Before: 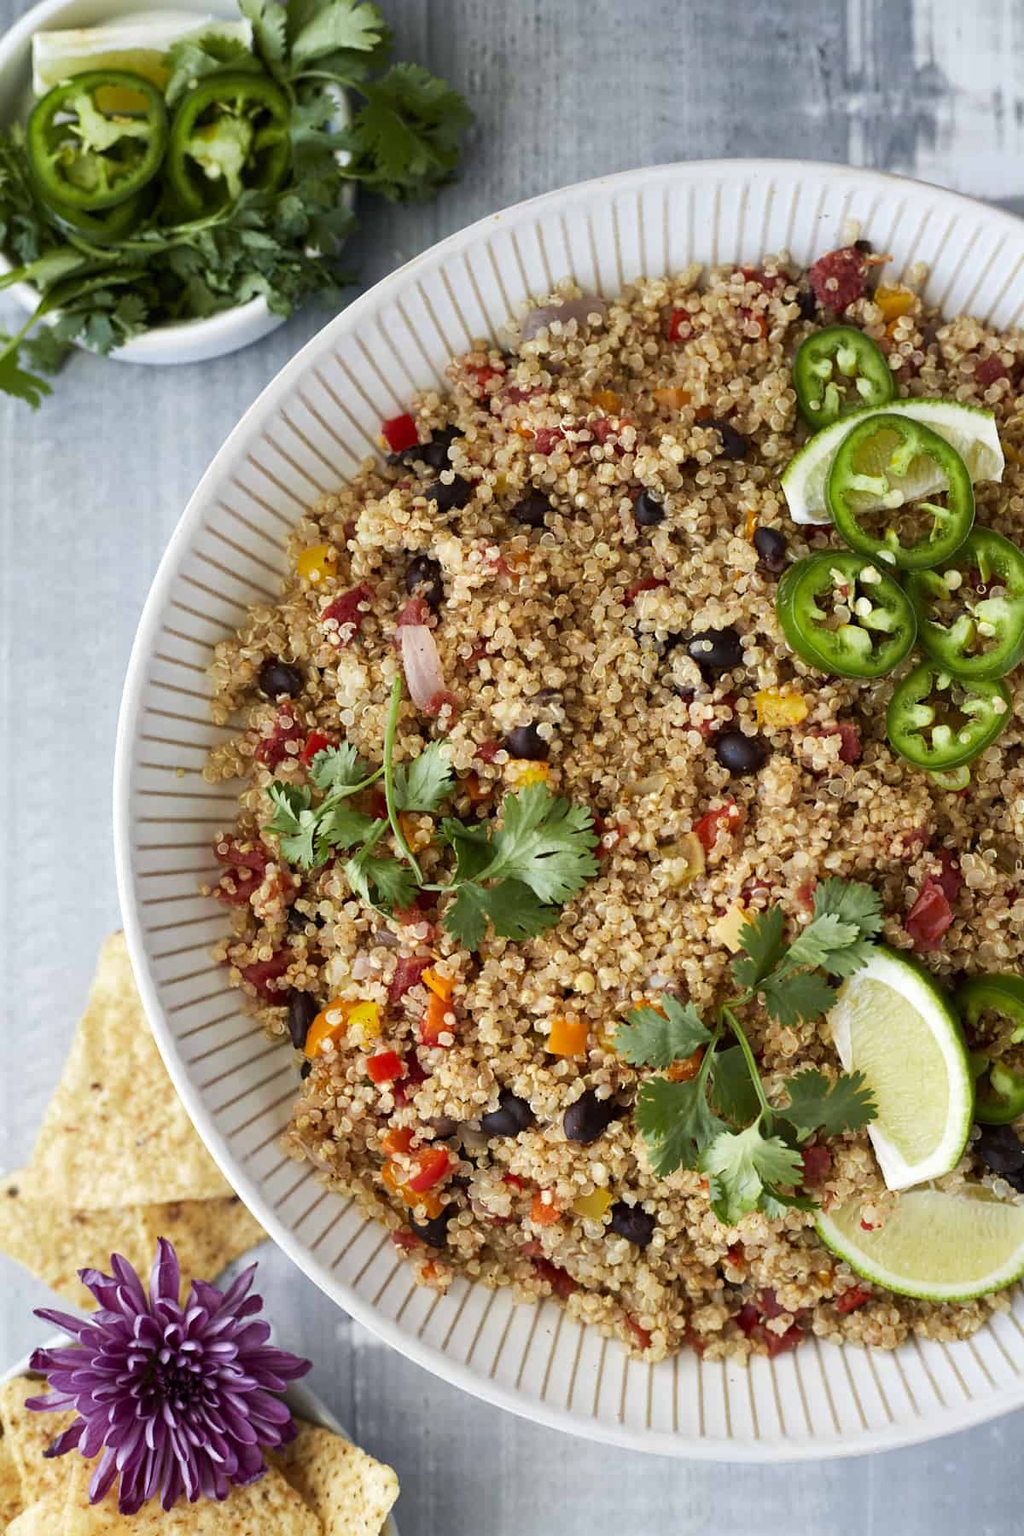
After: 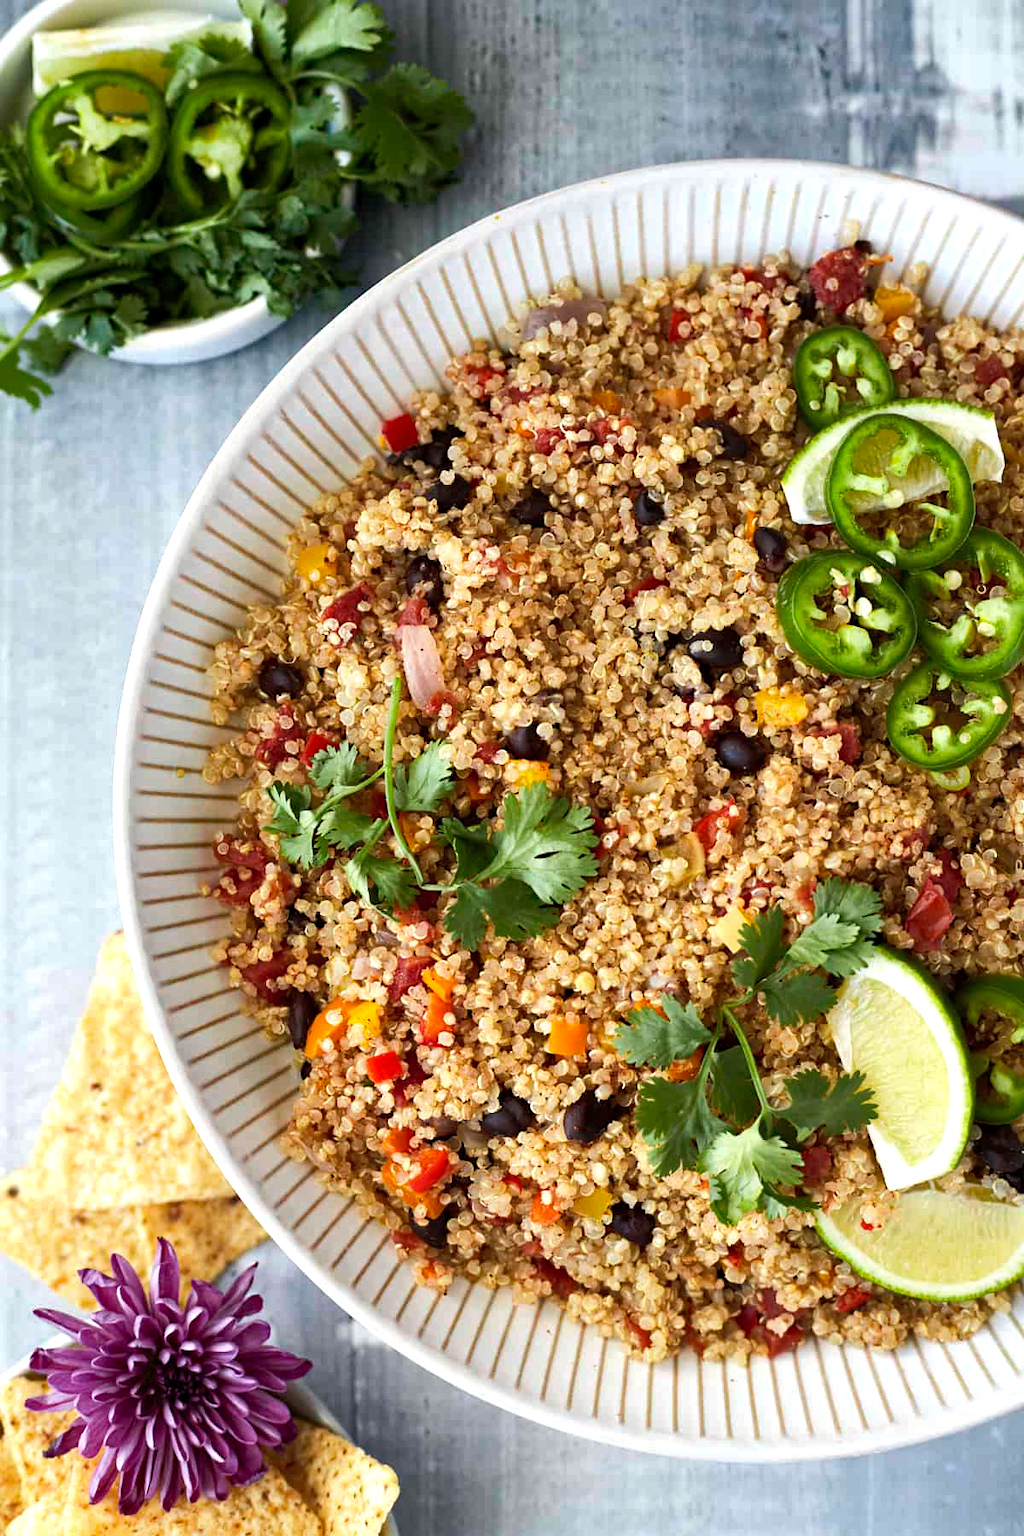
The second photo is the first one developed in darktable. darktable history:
tone equalizer: -8 EV -0.417 EV, -7 EV -0.389 EV, -6 EV -0.333 EV, -5 EV -0.222 EV, -3 EV 0.222 EV, -2 EV 0.333 EV, -1 EV 0.389 EV, +0 EV 0.417 EV, edges refinement/feathering 500, mask exposure compensation -1.57 EV, preserve details no
shadows and highlights: shadows 43.06, highlights 6.94
haze removal: strength 0.29, distance 0.25, compatibility mode true, adaptive false
